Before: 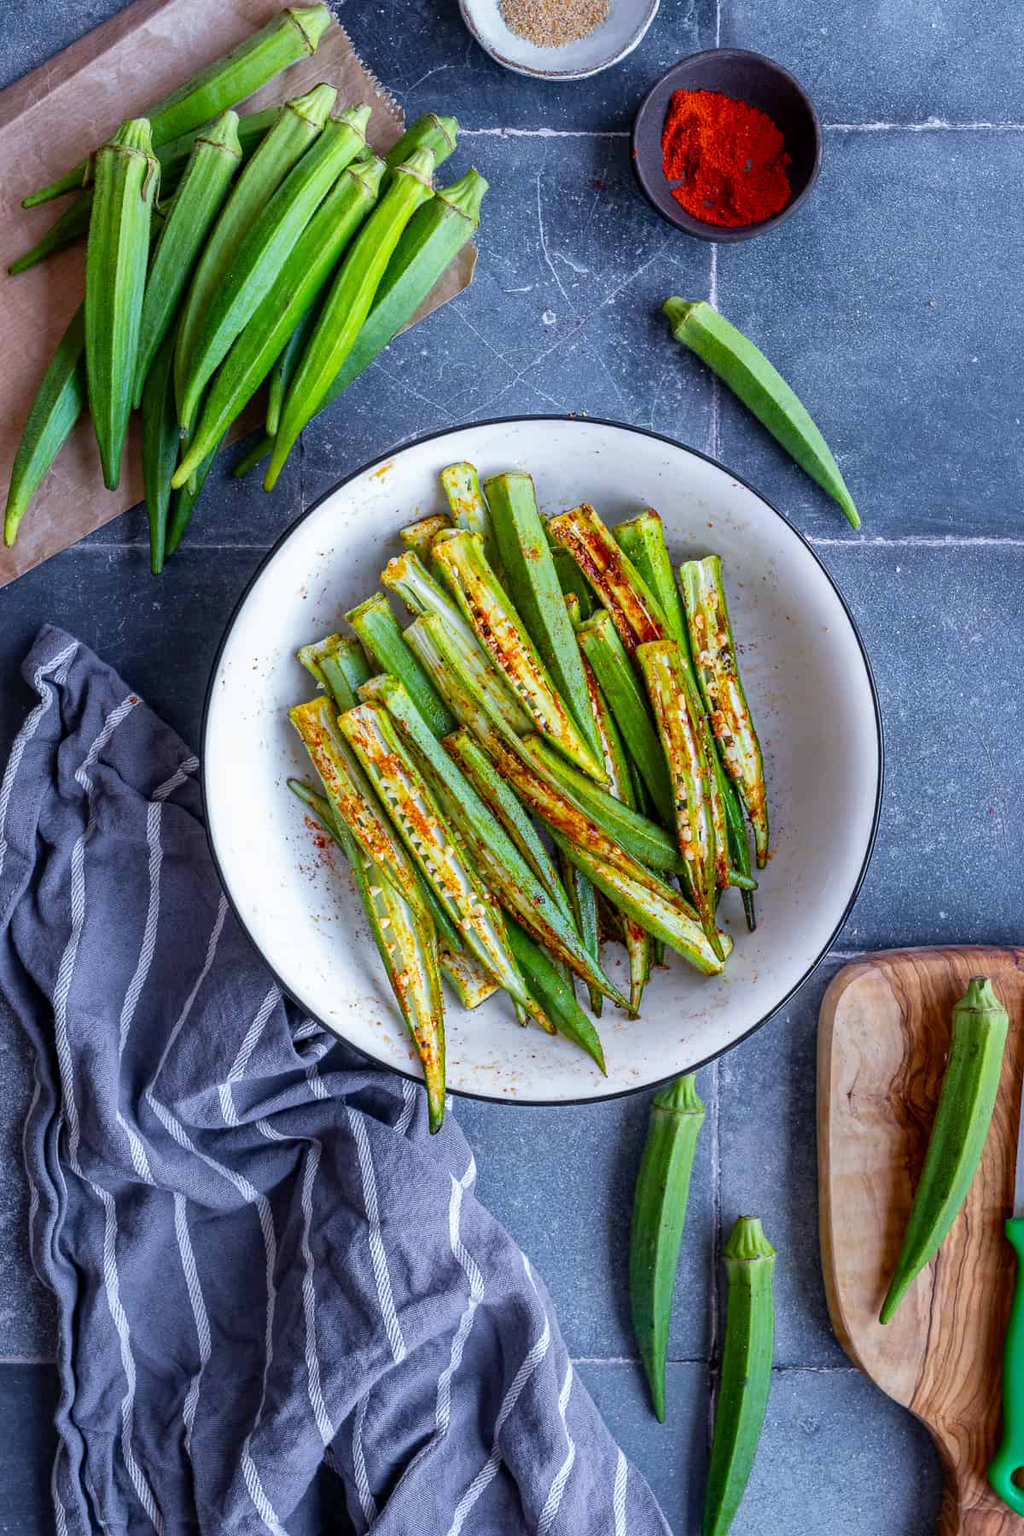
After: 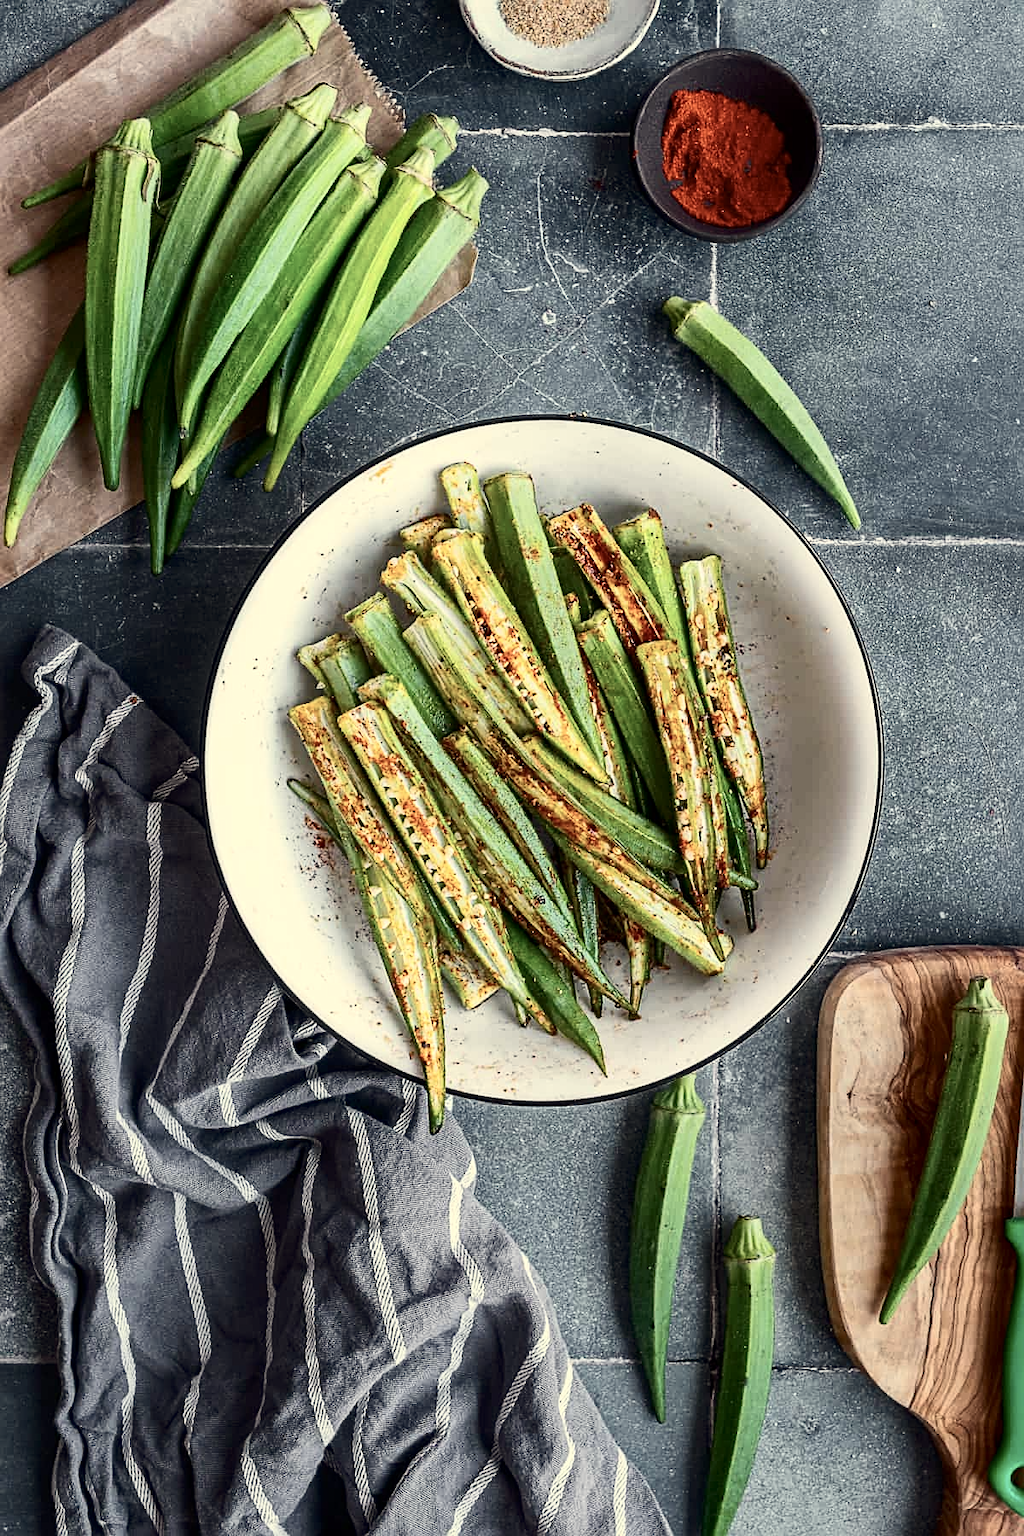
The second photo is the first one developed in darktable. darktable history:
white balance: red 1.08, blue 0.791
contrast brightness saturation: contrast 0.25, saturation -0.31
sharpen: on, module defaults
